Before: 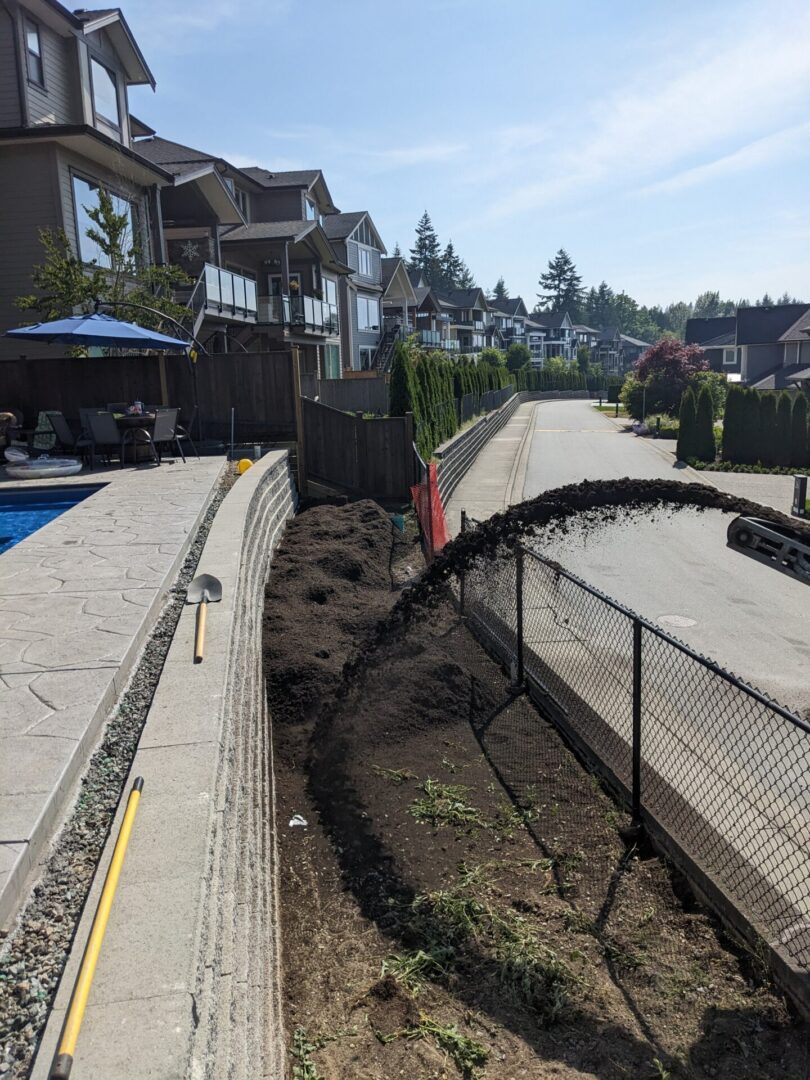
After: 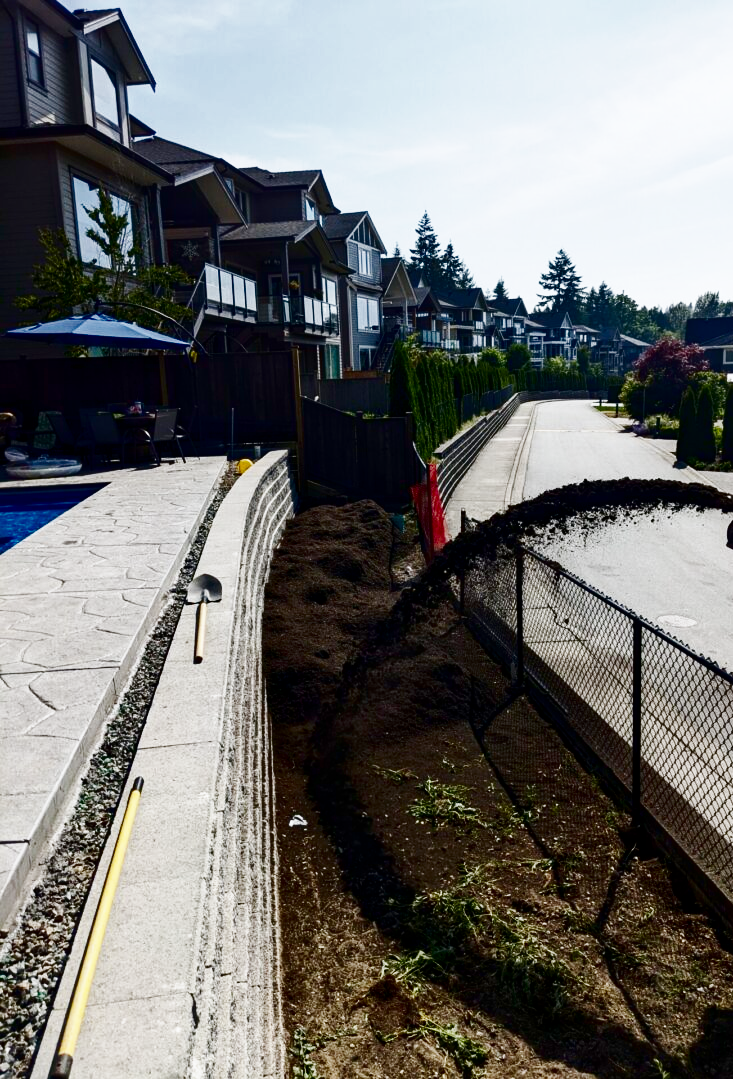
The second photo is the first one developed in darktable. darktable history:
base curve: curves: ch0 [(0, 0) (0.007, 0.004) (0.027, 0.03) (0.046, 0.07) (0.207, 0.54) (0.442, 0.872) (0.673, 0.972) (1, 1)], preserve colors none
crop: right 9.482%, bottom 0.026%
contrast brightness saturation: brightness -0.517
color correction: highlights a* 0.029, highlights b* -0.724
tone equalizer: -8 EV 0.255 EV, -7 EV 0.419 EV, -6 EV 0.392 EV, -5 EV 0.215 EV, -3 EV -0.28 EV, -2 EV -0.432 EV, -1 EV -0.428 EV, +0 EV -0.249 EV
